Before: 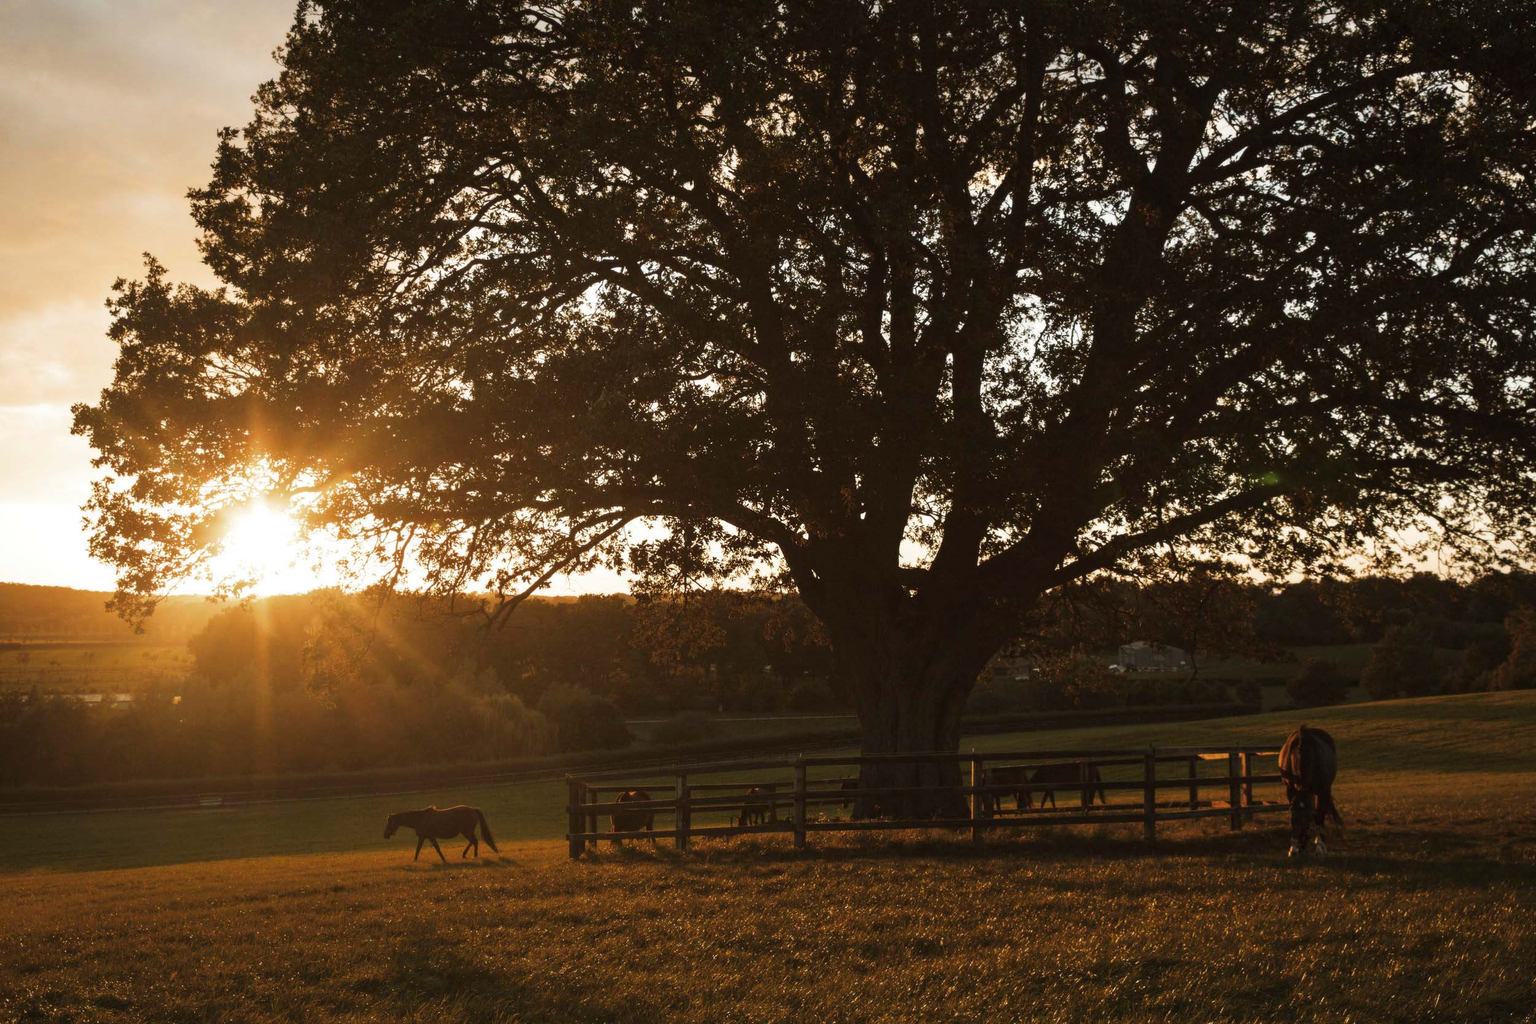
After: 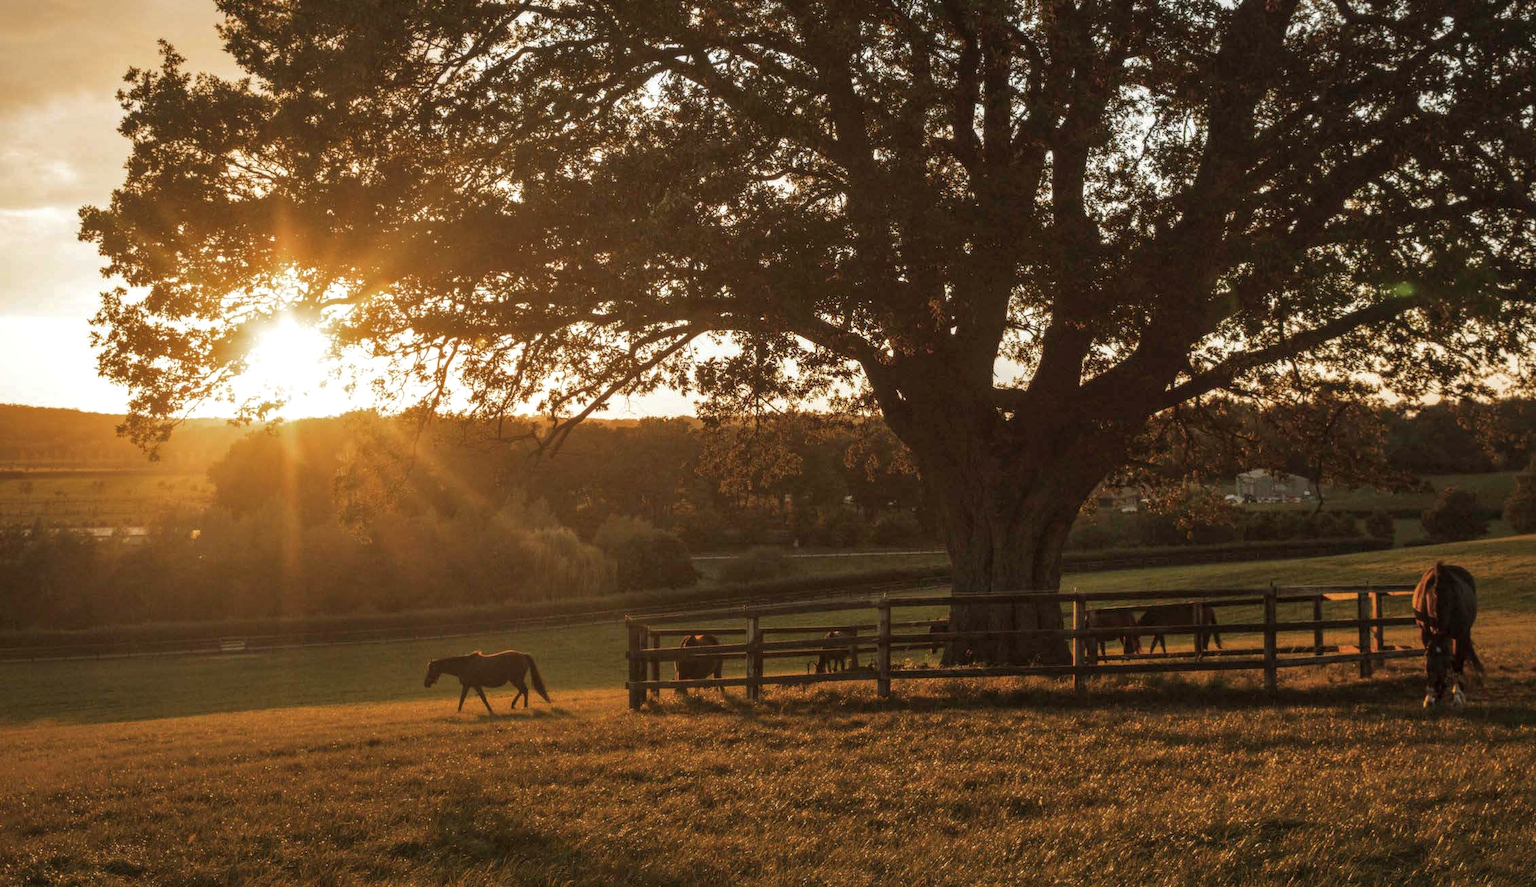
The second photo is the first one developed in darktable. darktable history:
shadows and highlights: on, module defaults
local contrast: on, module defaults
crop: top 21.214%, right 9.46%, bottom 0.293%
